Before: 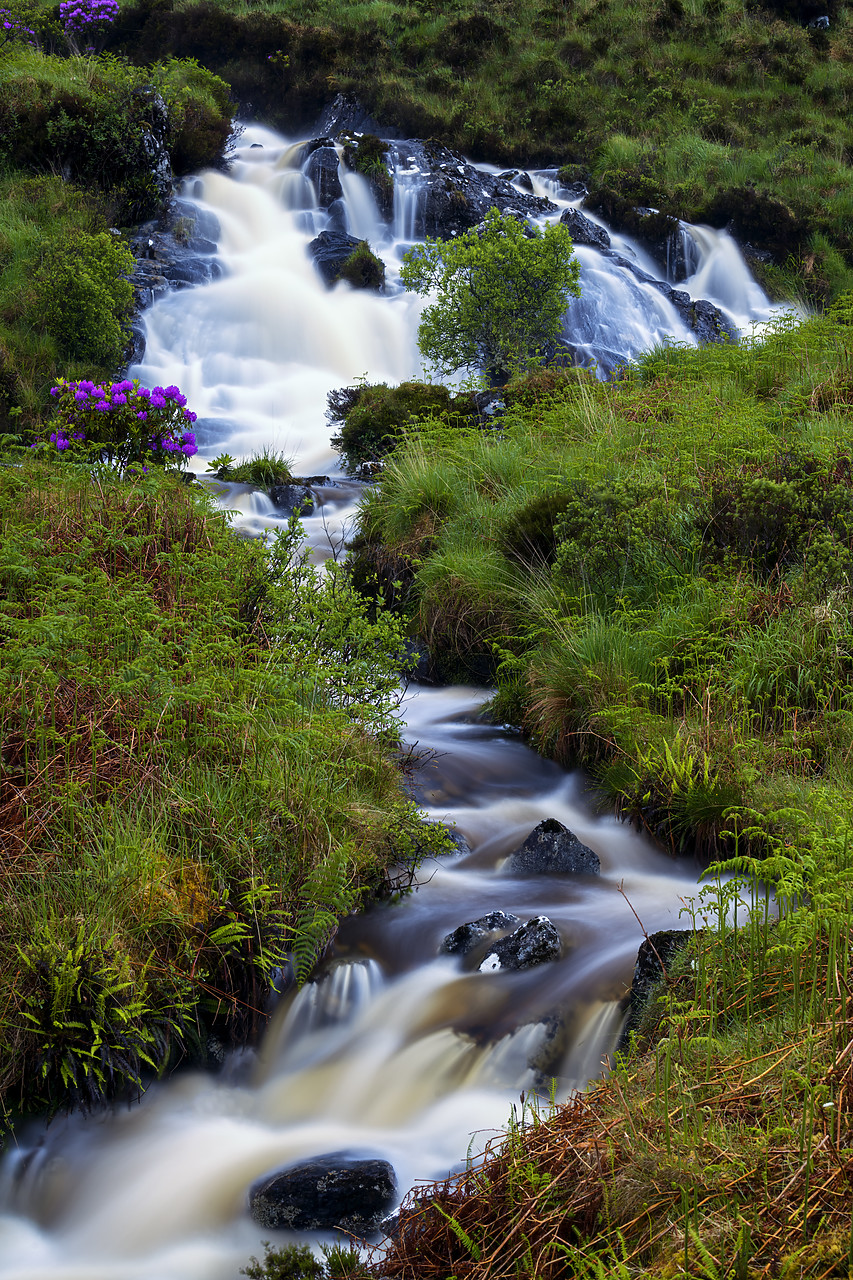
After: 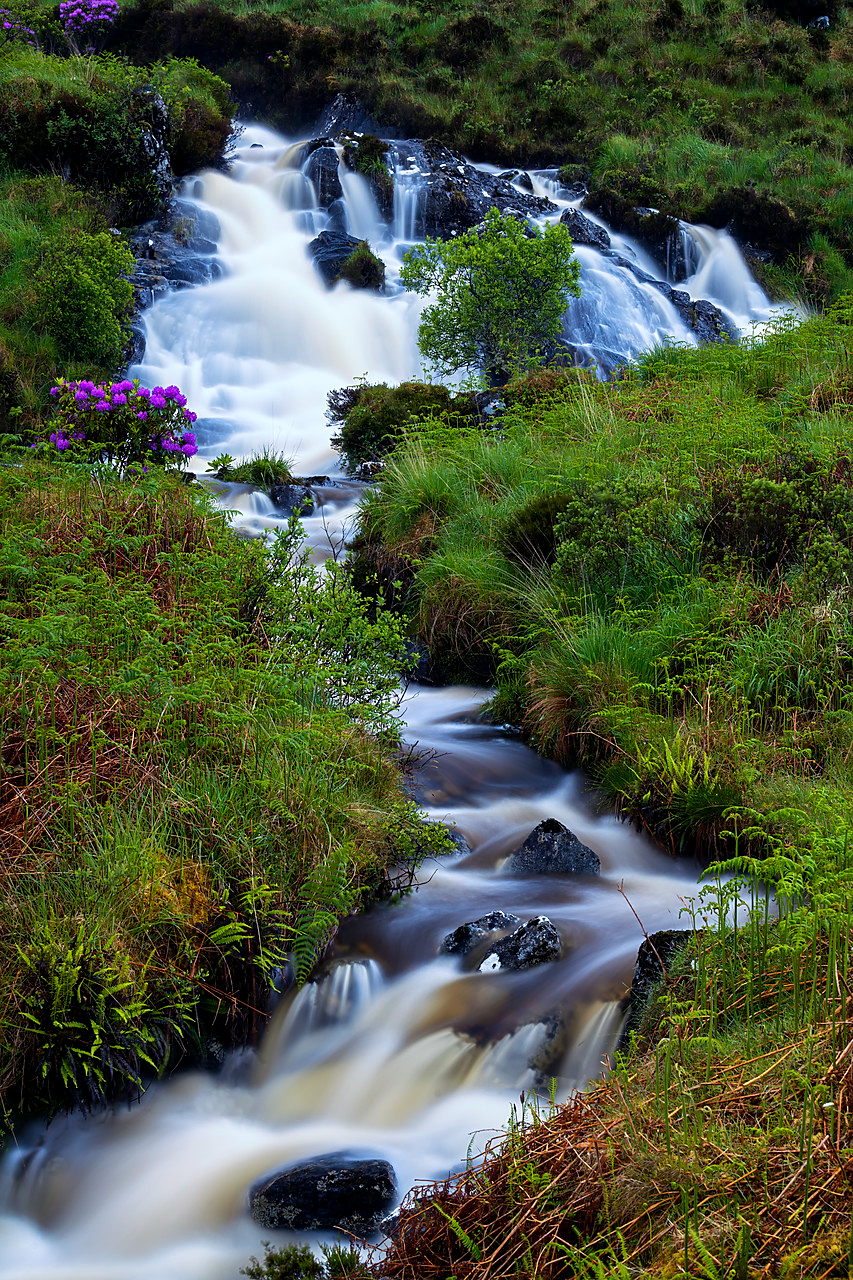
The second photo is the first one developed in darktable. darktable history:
sharpen: amount 0.2
white balance: red 0.98, blue 1.034
